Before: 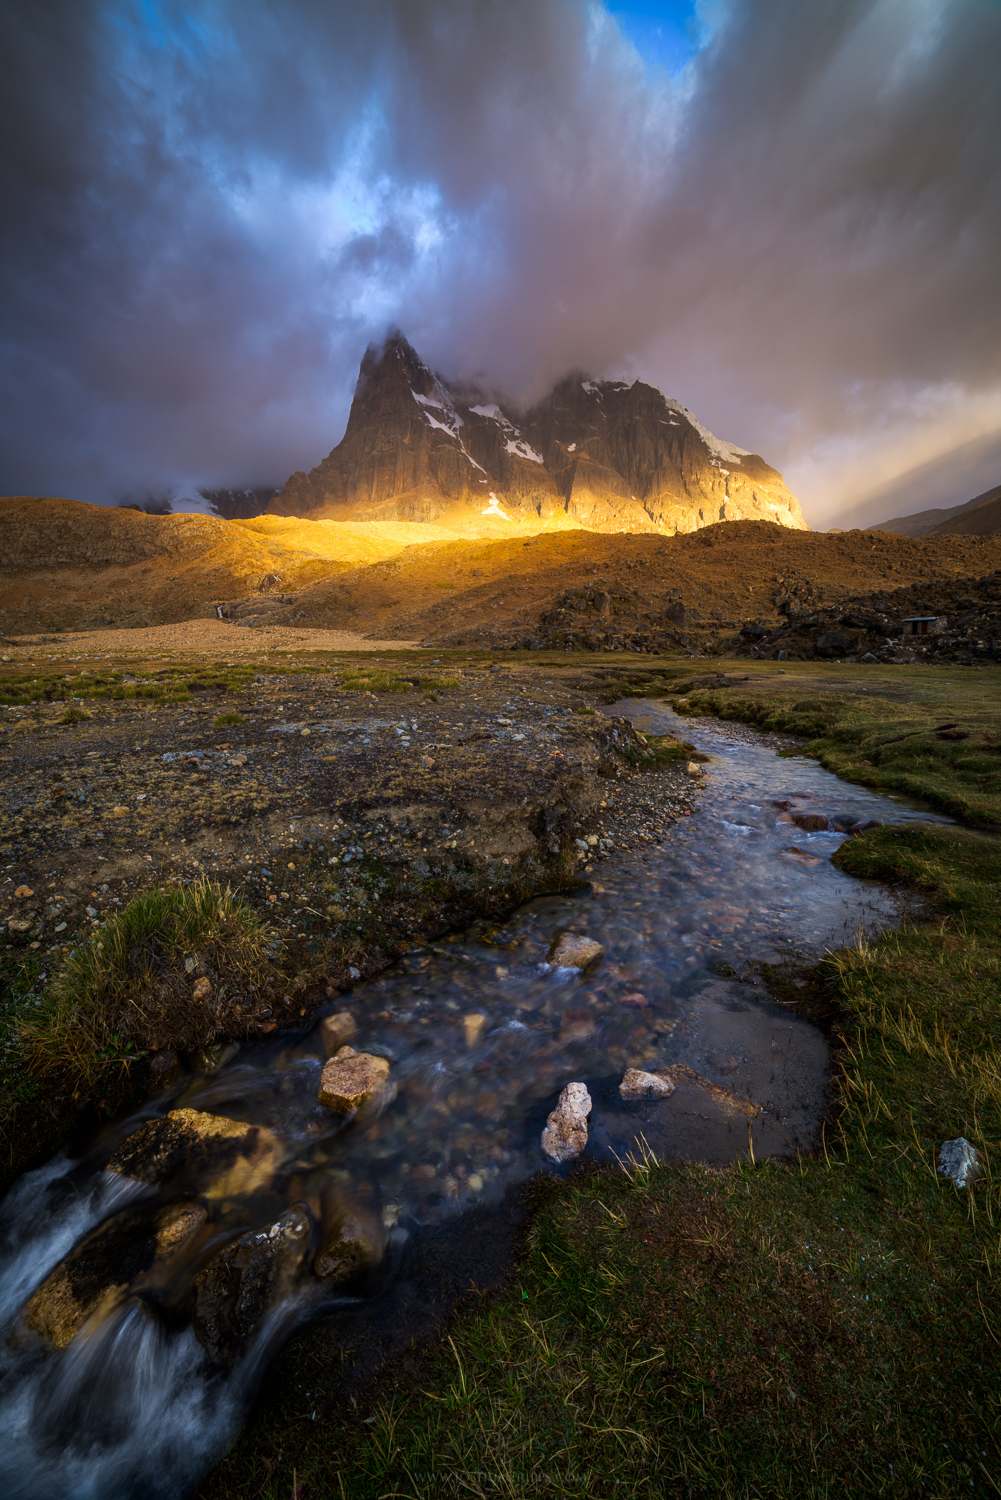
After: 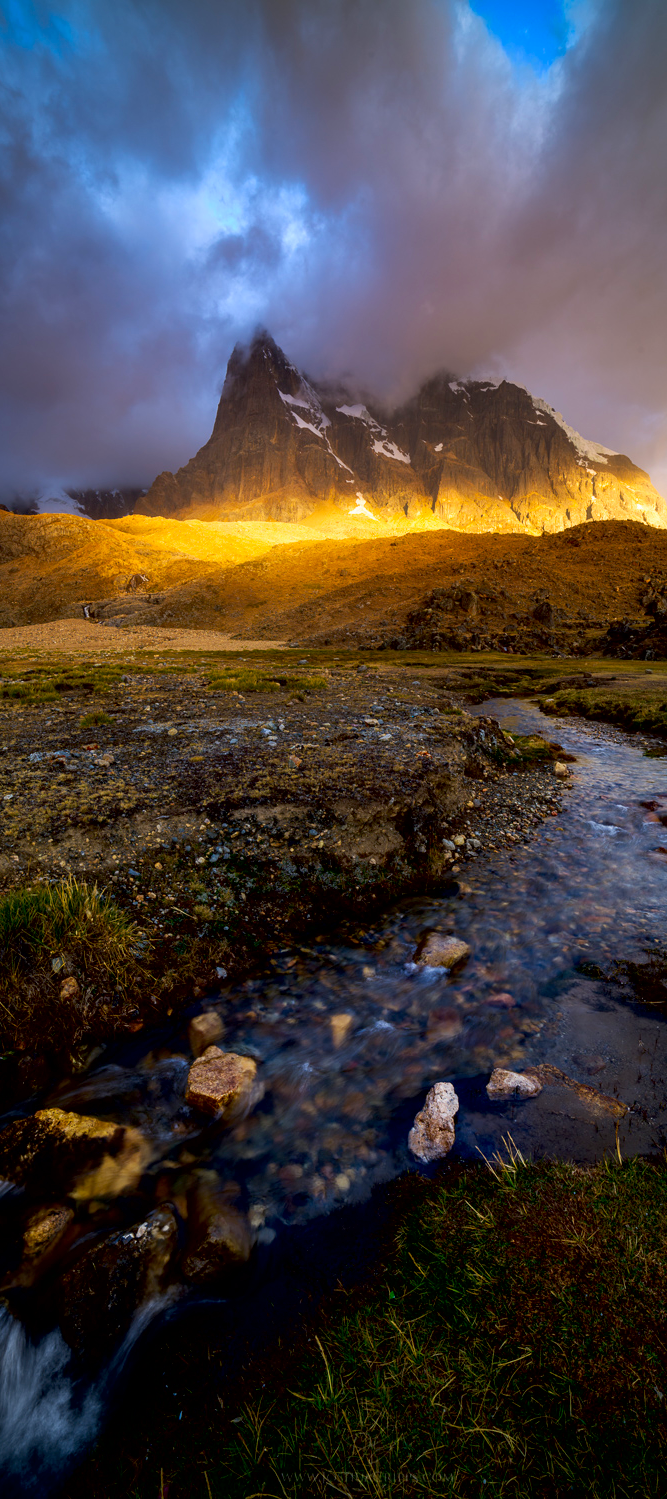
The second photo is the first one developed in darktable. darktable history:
contrast brightness saturation: contrast 0.04, saturation 0.16
exposure: black level correction 0.012, compensate highlight preservation false
crop and rotate: left 13.342%, right 19.991%
